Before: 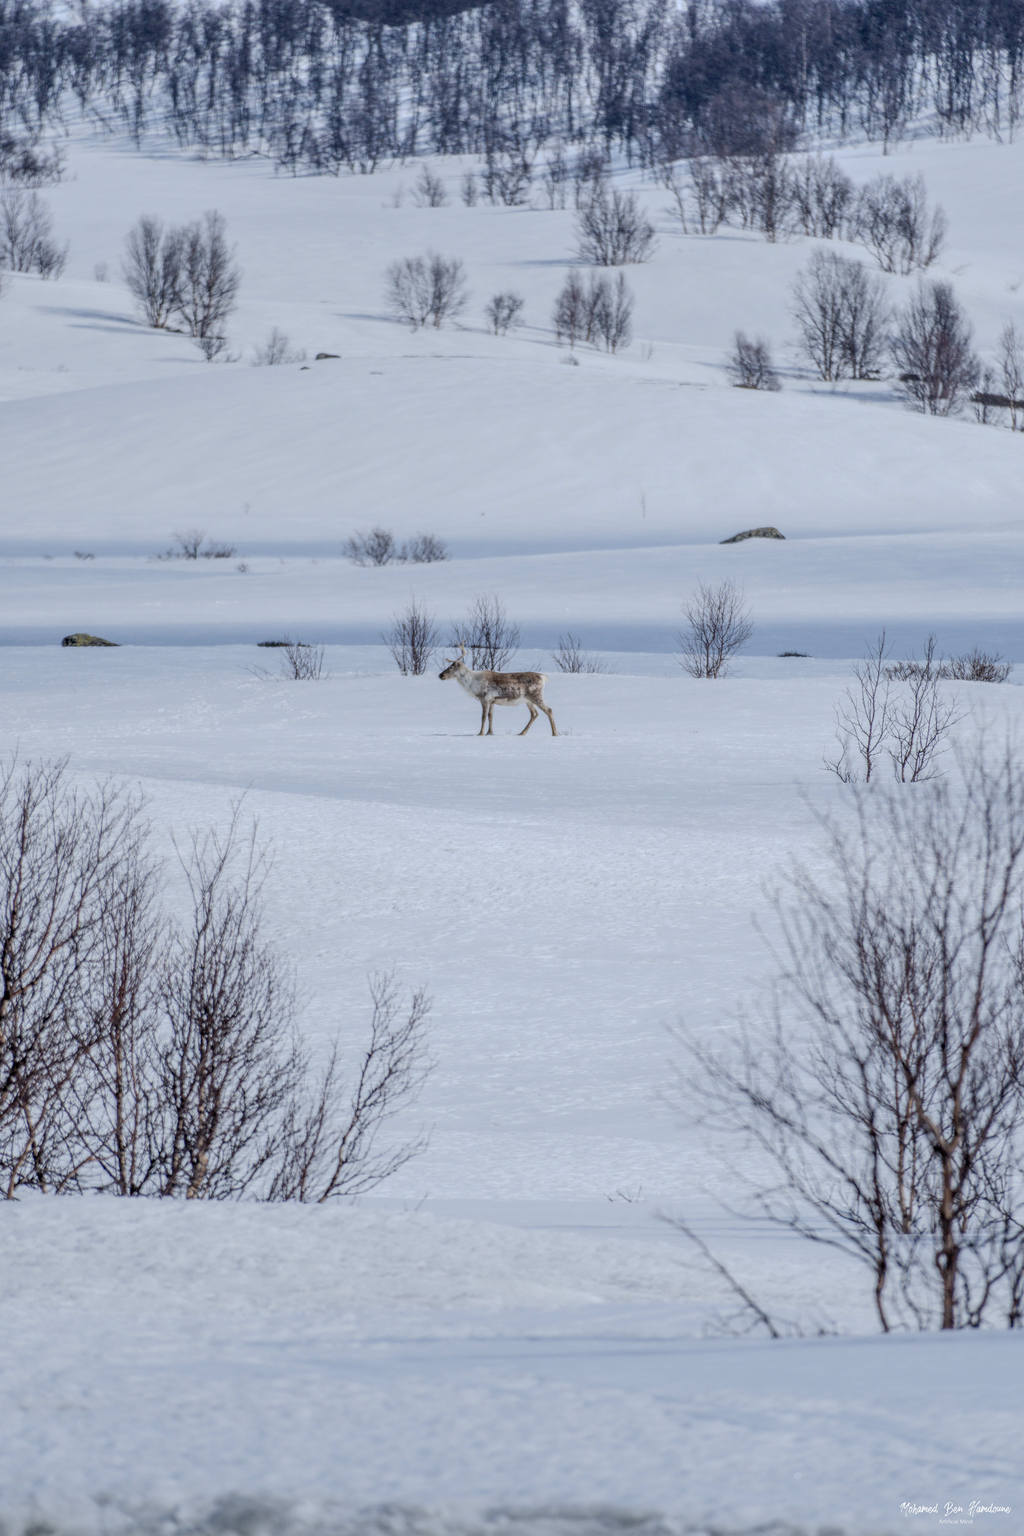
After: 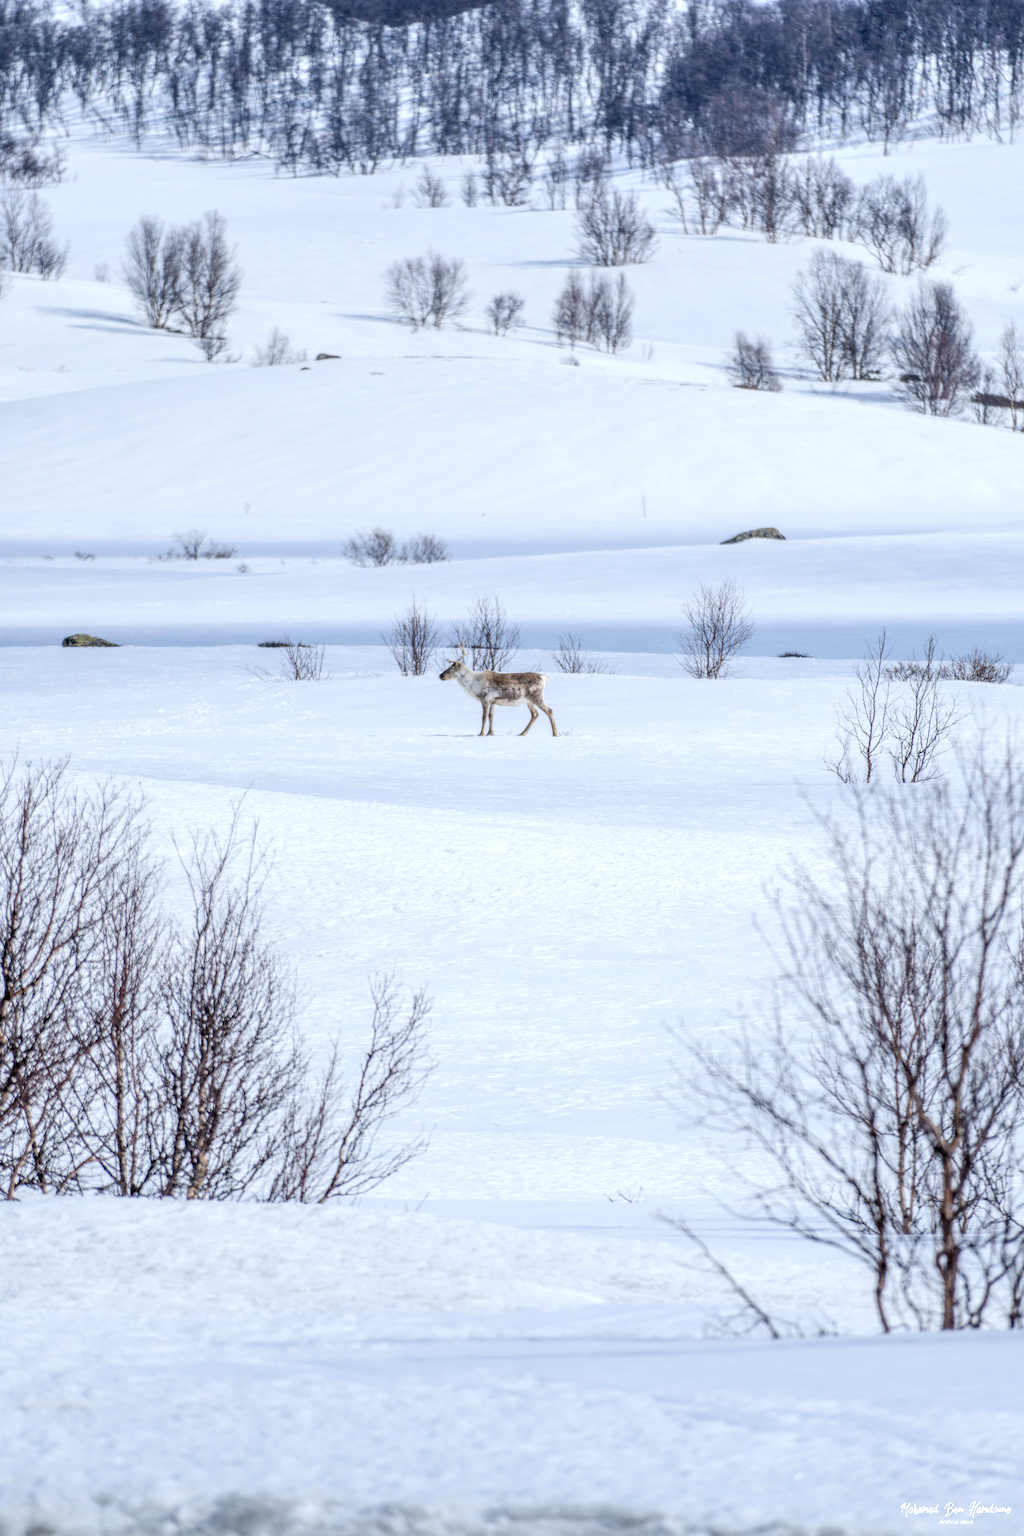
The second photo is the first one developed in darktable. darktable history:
exposure: black level correction 0, exposure 0.5 EV, compensate highlight preservation false
levels: levels [0, 0.476, 0.951]
